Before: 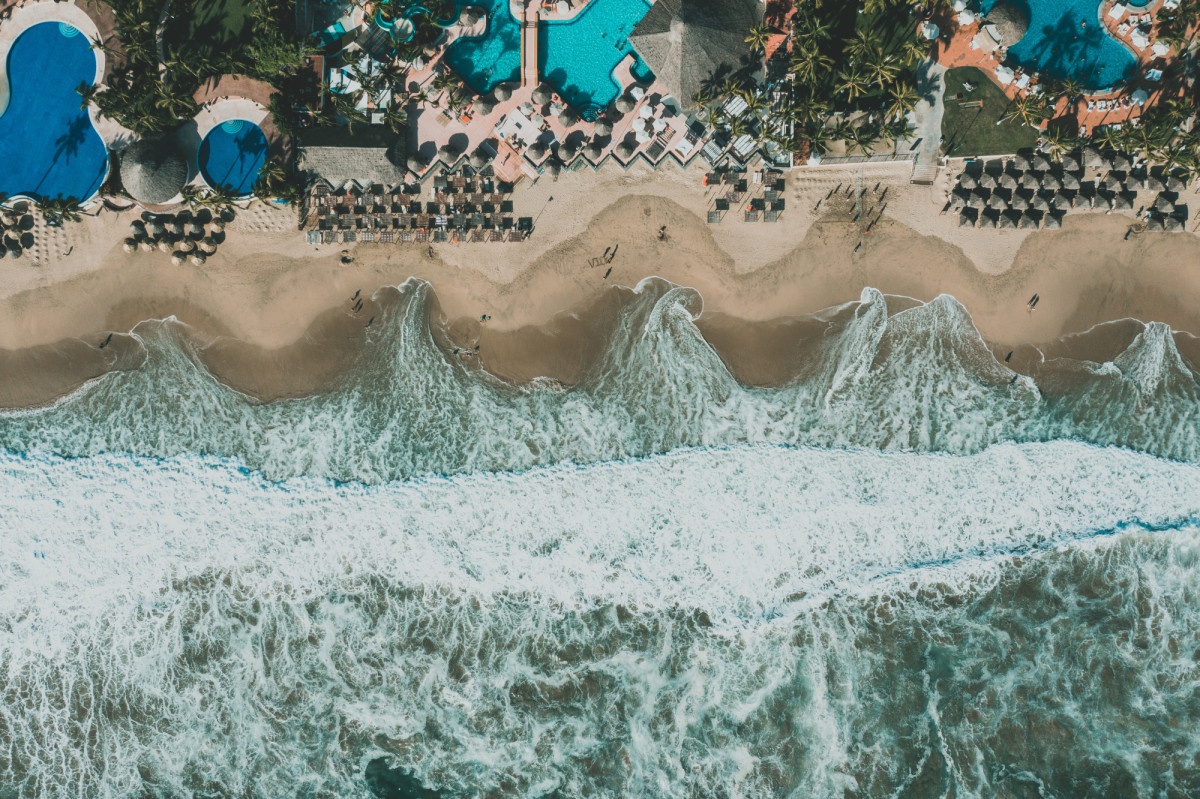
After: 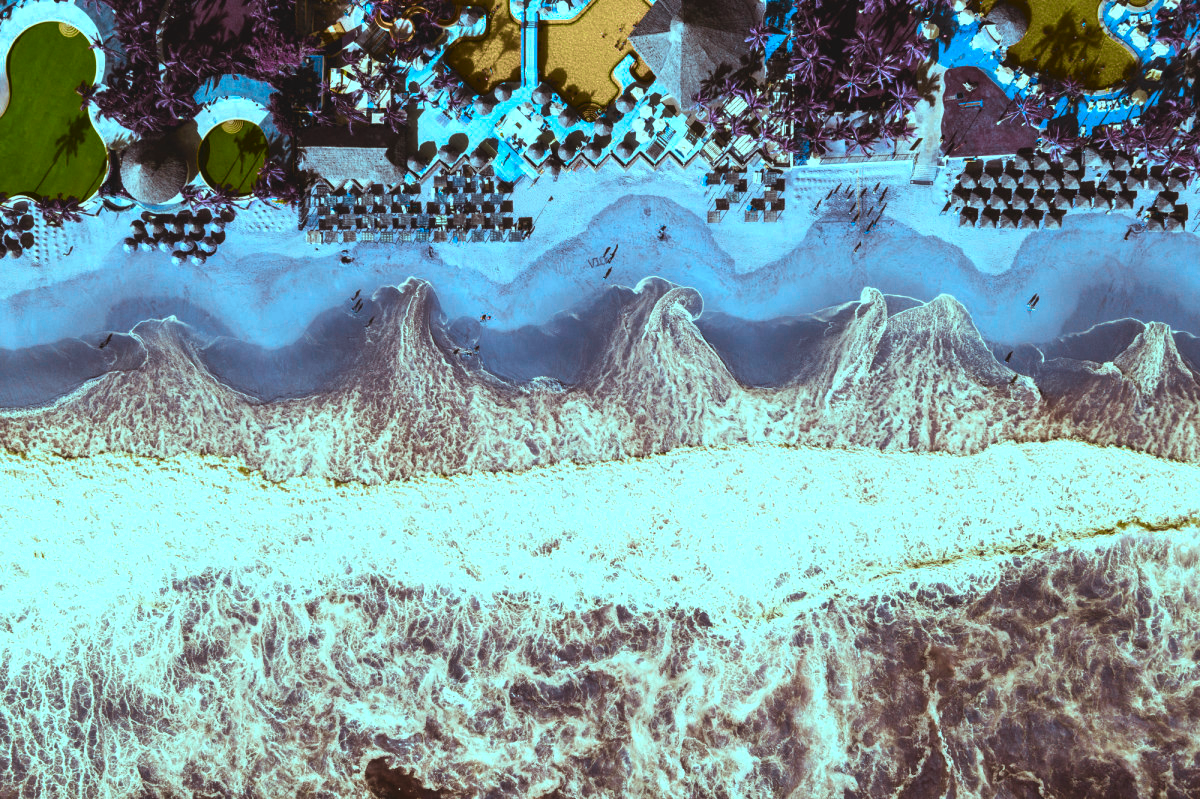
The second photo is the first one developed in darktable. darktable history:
color correction: highlights b* -0.022, saturation 0.856
color balance rgb: highlights gain › chroma 5.367%, highlights gain › hue 197.91°, perceptual saturation grading › global saturation 19.462%, hue shift -148.14°, contrast 34.692%, saturation formula JzAzBz (2021)
contrast brightness saturation: saturation 0.52
